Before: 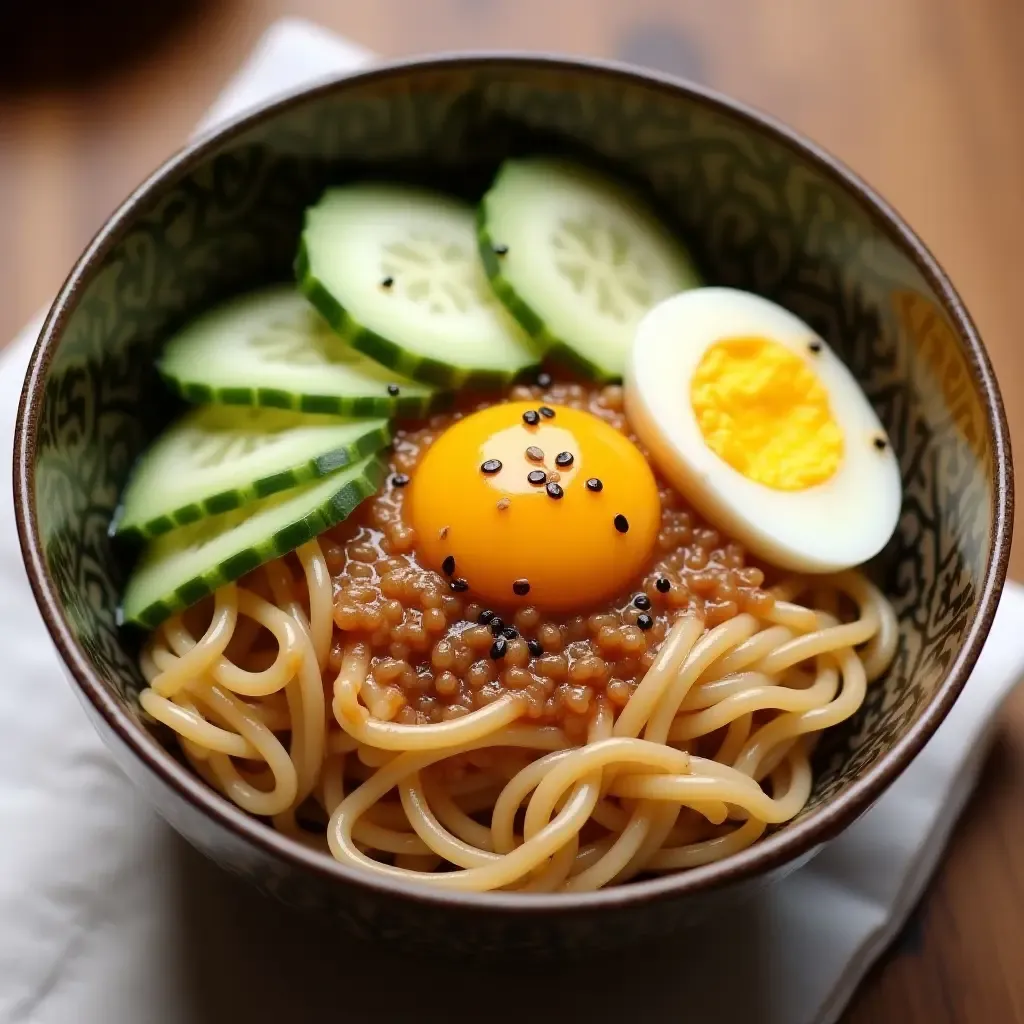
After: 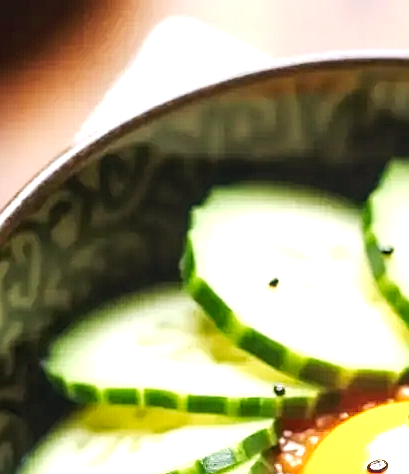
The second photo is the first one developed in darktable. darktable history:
sharpen: on, module defaults
local contrast: detail 130%
tone curve: curves: ch0 [(0.016, 0.023) (0.248, 0.252) (0.732, 0.797) (1, 1)], preserve colors none
crop and rotate: left 11.218%, top 0.061%, right 48.792%, bottom 53.576%
color calibration: illuminant same as pipeline (D50), adaptation XYZ, x 0.345, y 0.358, temperature 5009.9 K
exposure: black level correction 0, exposure 1.335 EV, compensate exposure bias true, compensate highlight preservation false
